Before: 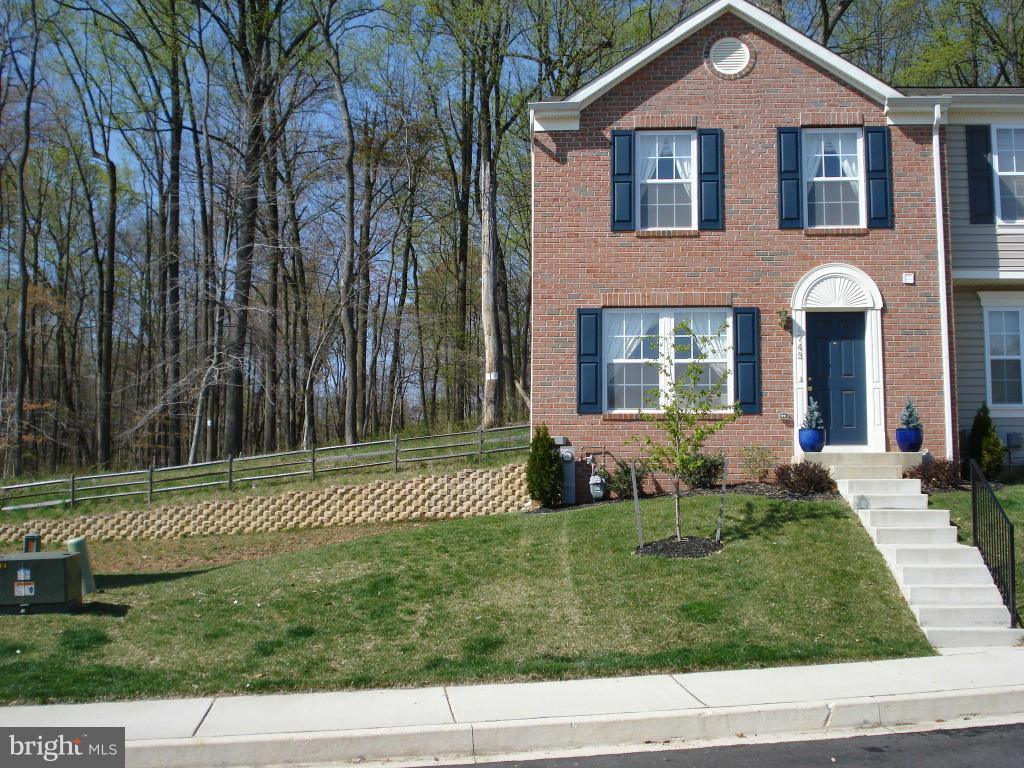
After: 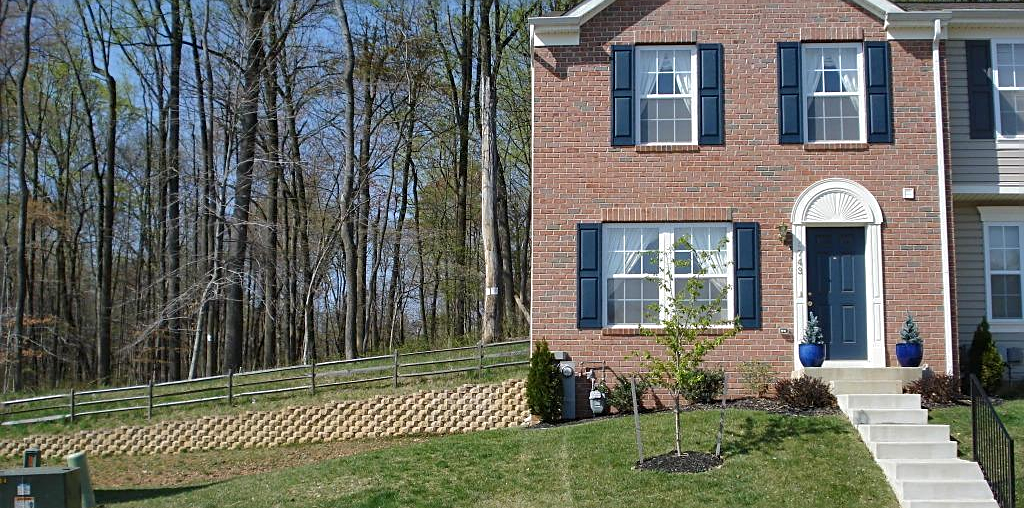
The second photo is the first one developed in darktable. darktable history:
crop: top 11.146%, bottom 22.581%
shadows and highlights: shadows 10.55, white point adjustment 0.942, highlights -39.48
sharpen: on, module defaults
